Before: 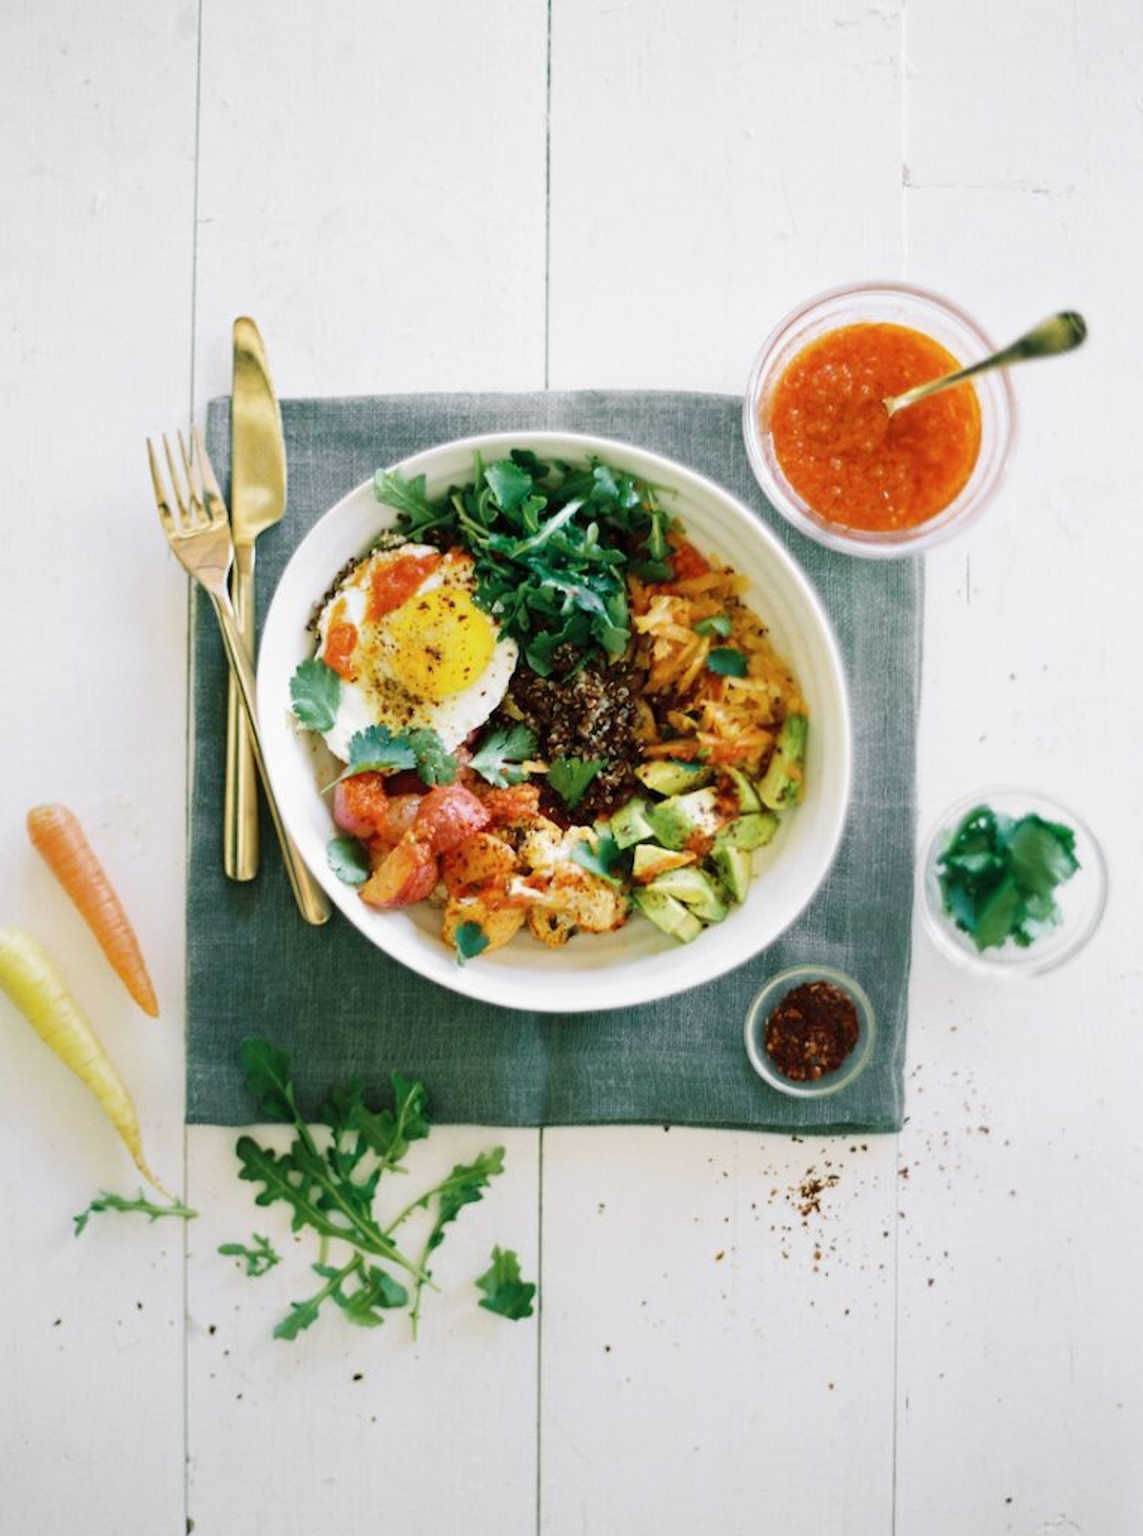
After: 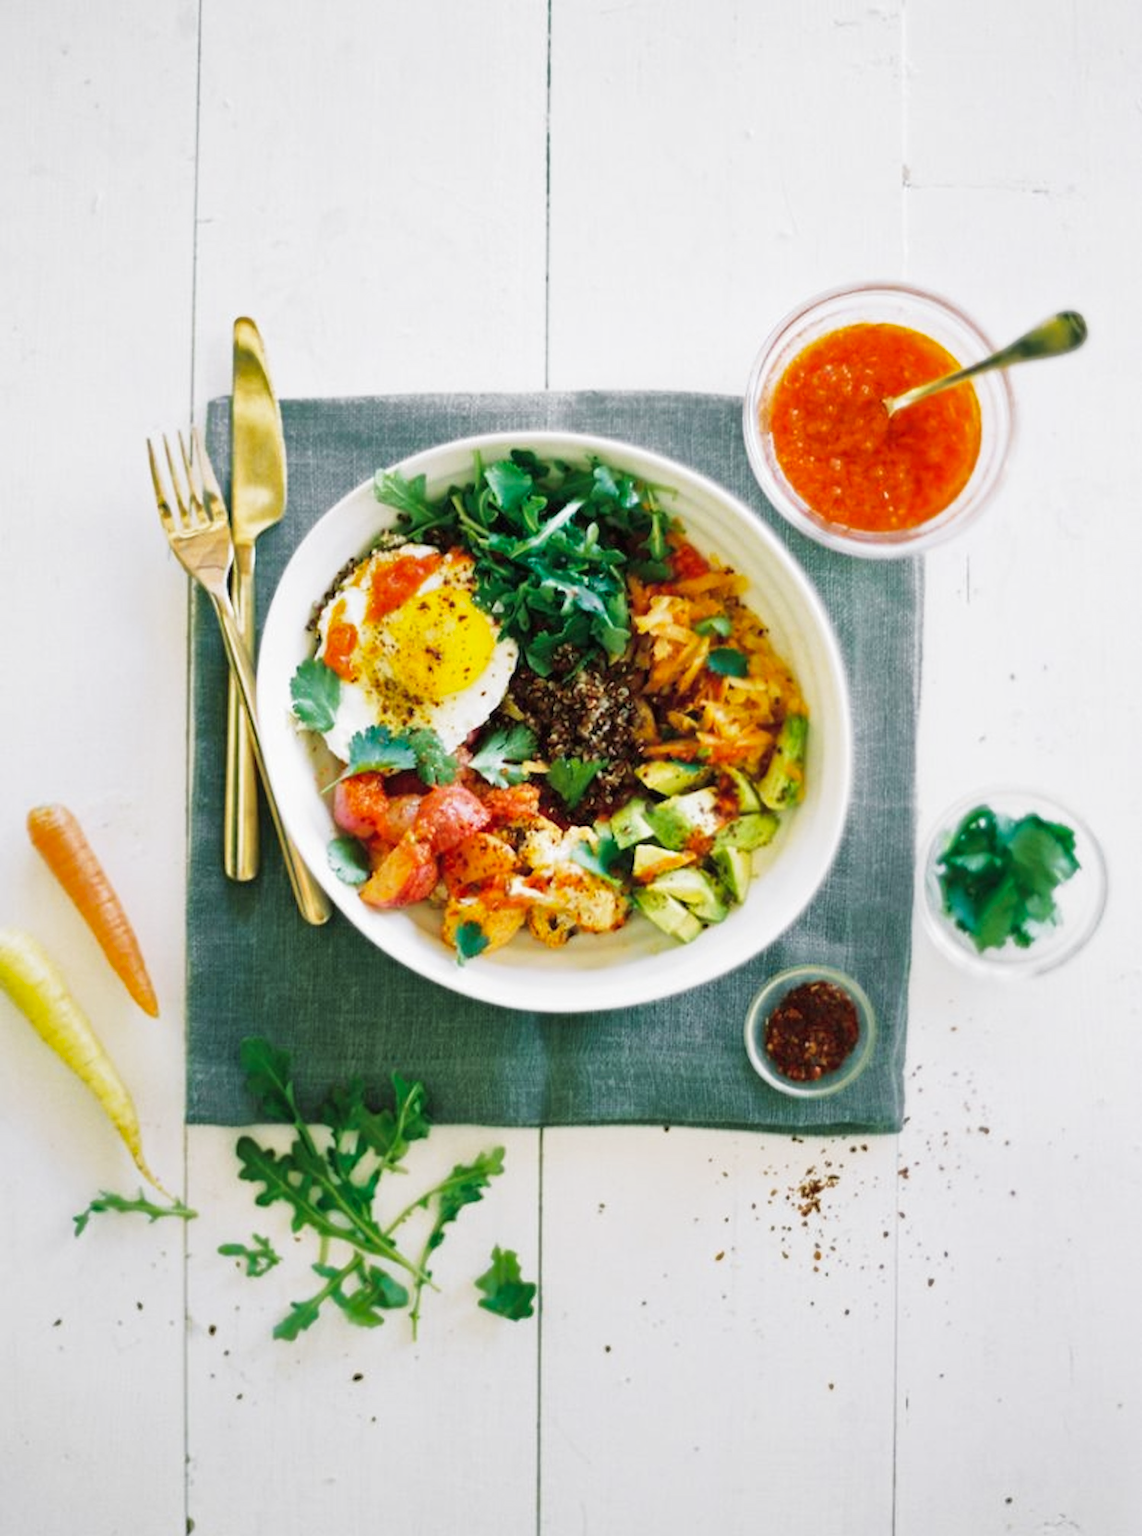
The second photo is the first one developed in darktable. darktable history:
shadows and highlights: on, module defaults
tone curve: curves: ch0 [(0, 0.003) (0.117, 0.101) (0.257, 0.246) (0.408, 0.432) (0.632, 0.716) (0.795, 0.884) (1, 1)]; ch1 [(0, 0) (0.227, 0.197) (0.405, 0.421) (0.501, 0.501) (0.522, 0.526) (0.546, 0.564) (0.589, 0.602) (0.696, 0.761) (0.976, 0.992)]; ch2 [(0, 0) (0.208, 0.176) (0.377, 0.38) (0.5, 0.5) (0.537, 0.534) (0.571, 0.577) (0.627, 0.64) (0.698, 0.76) (1, 1)], preserve colors none
